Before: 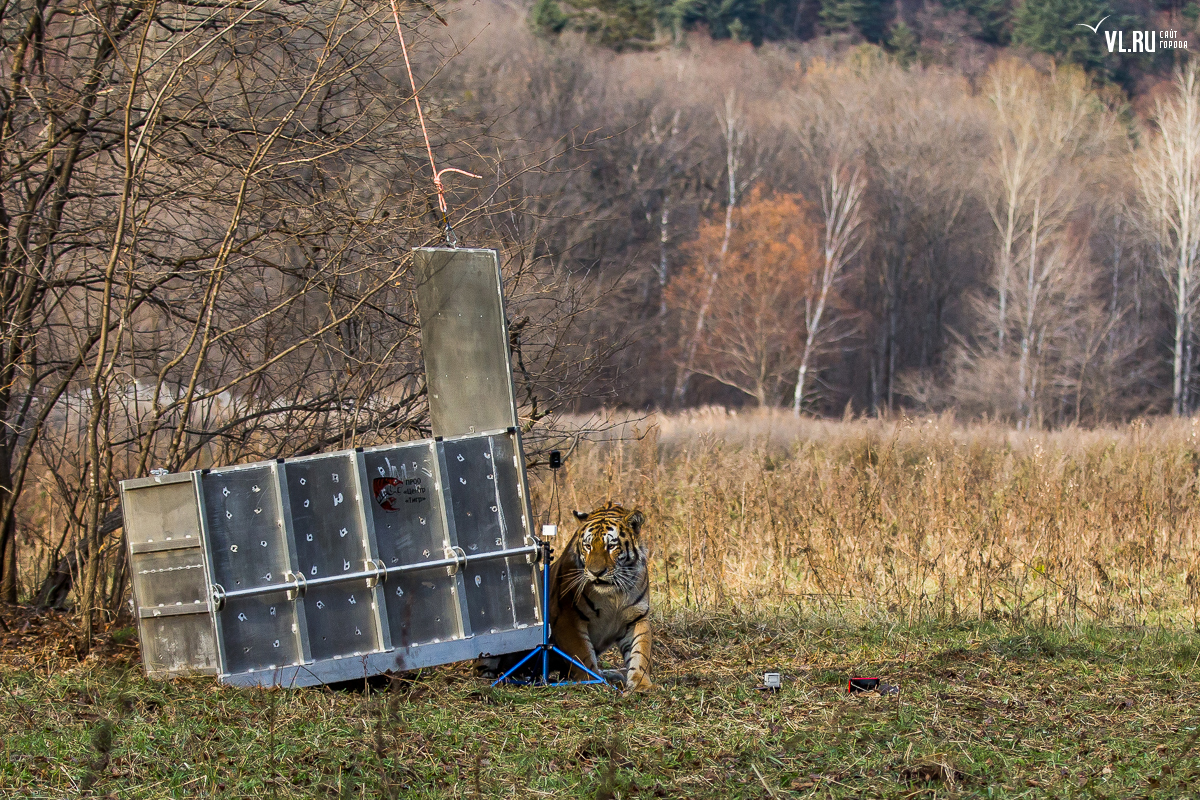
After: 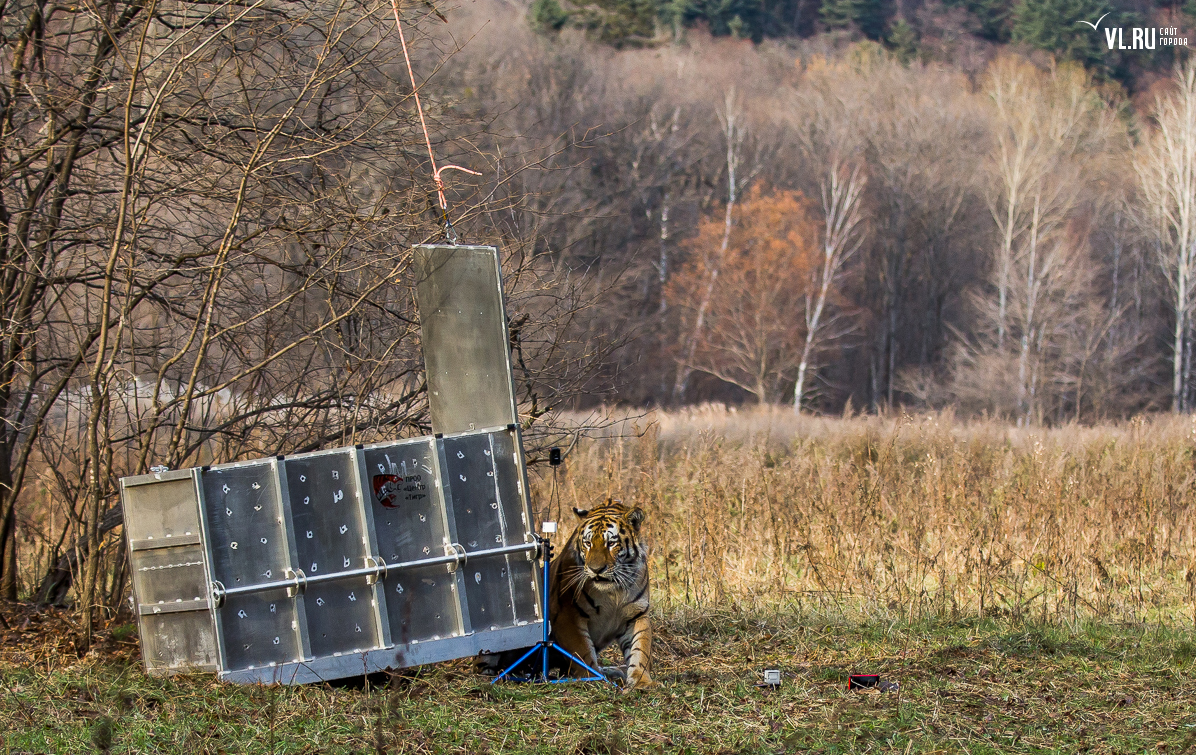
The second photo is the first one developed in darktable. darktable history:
crop: top 0.466%, right 0.259%, bottom 5.089%
